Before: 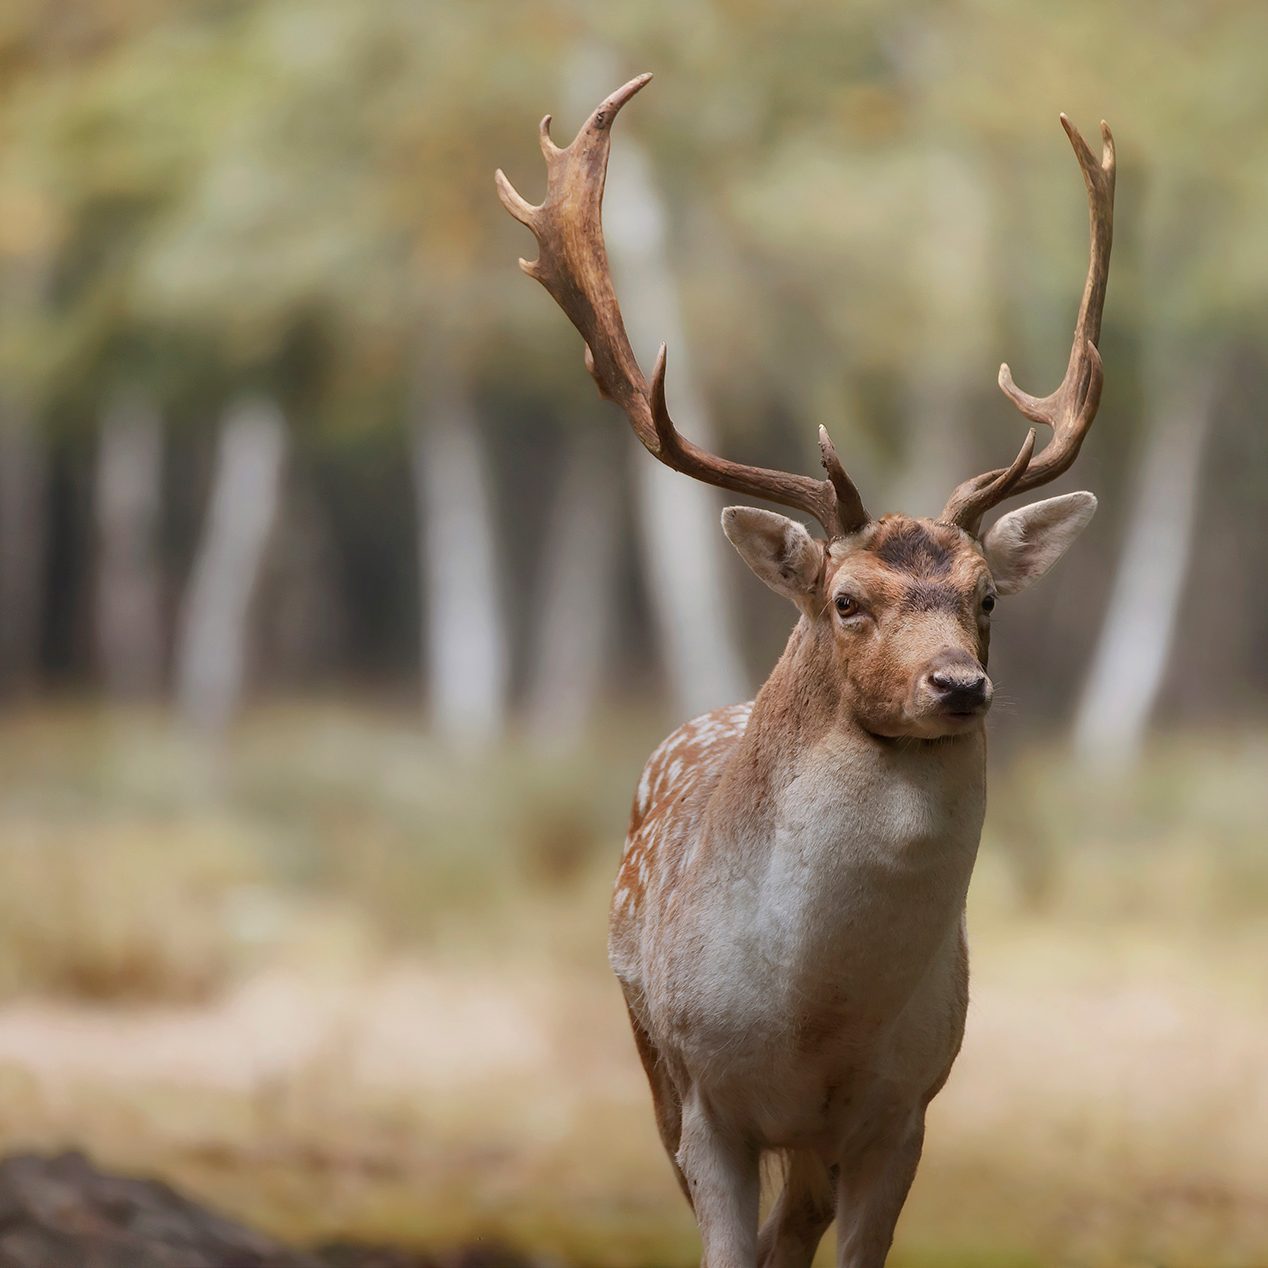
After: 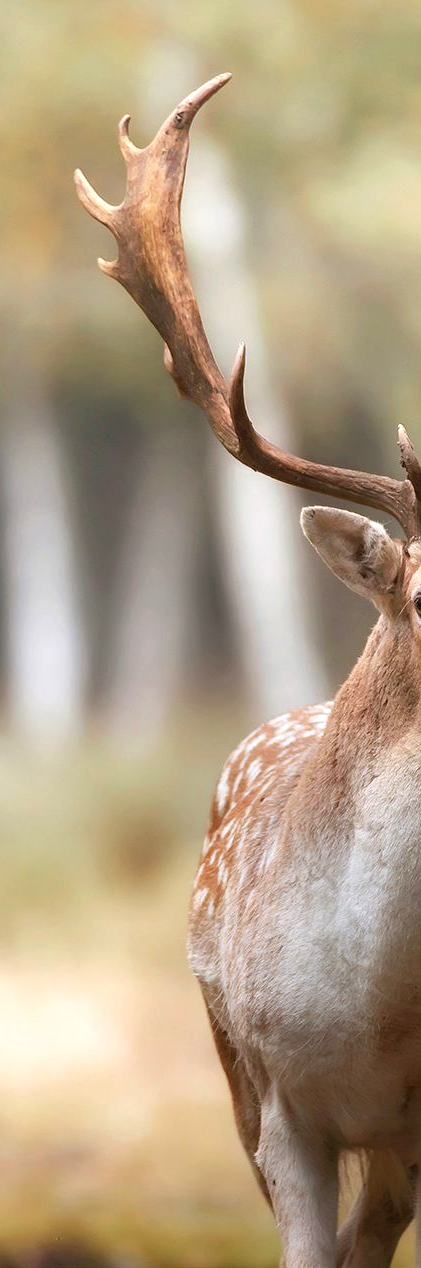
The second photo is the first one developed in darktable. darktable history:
exposure: black level correction 0, exposure 0.698 EV, compensate highlight preservation false
crop: left 33.205%, right 33.558%
contrast equalizer: octaves 7, y [[0.5 ×6], [0.5 ×6], [0.5, 0.5, 0.501, 0.545, 0.707, 0.863], [0 ×6], [0 ×6]]
